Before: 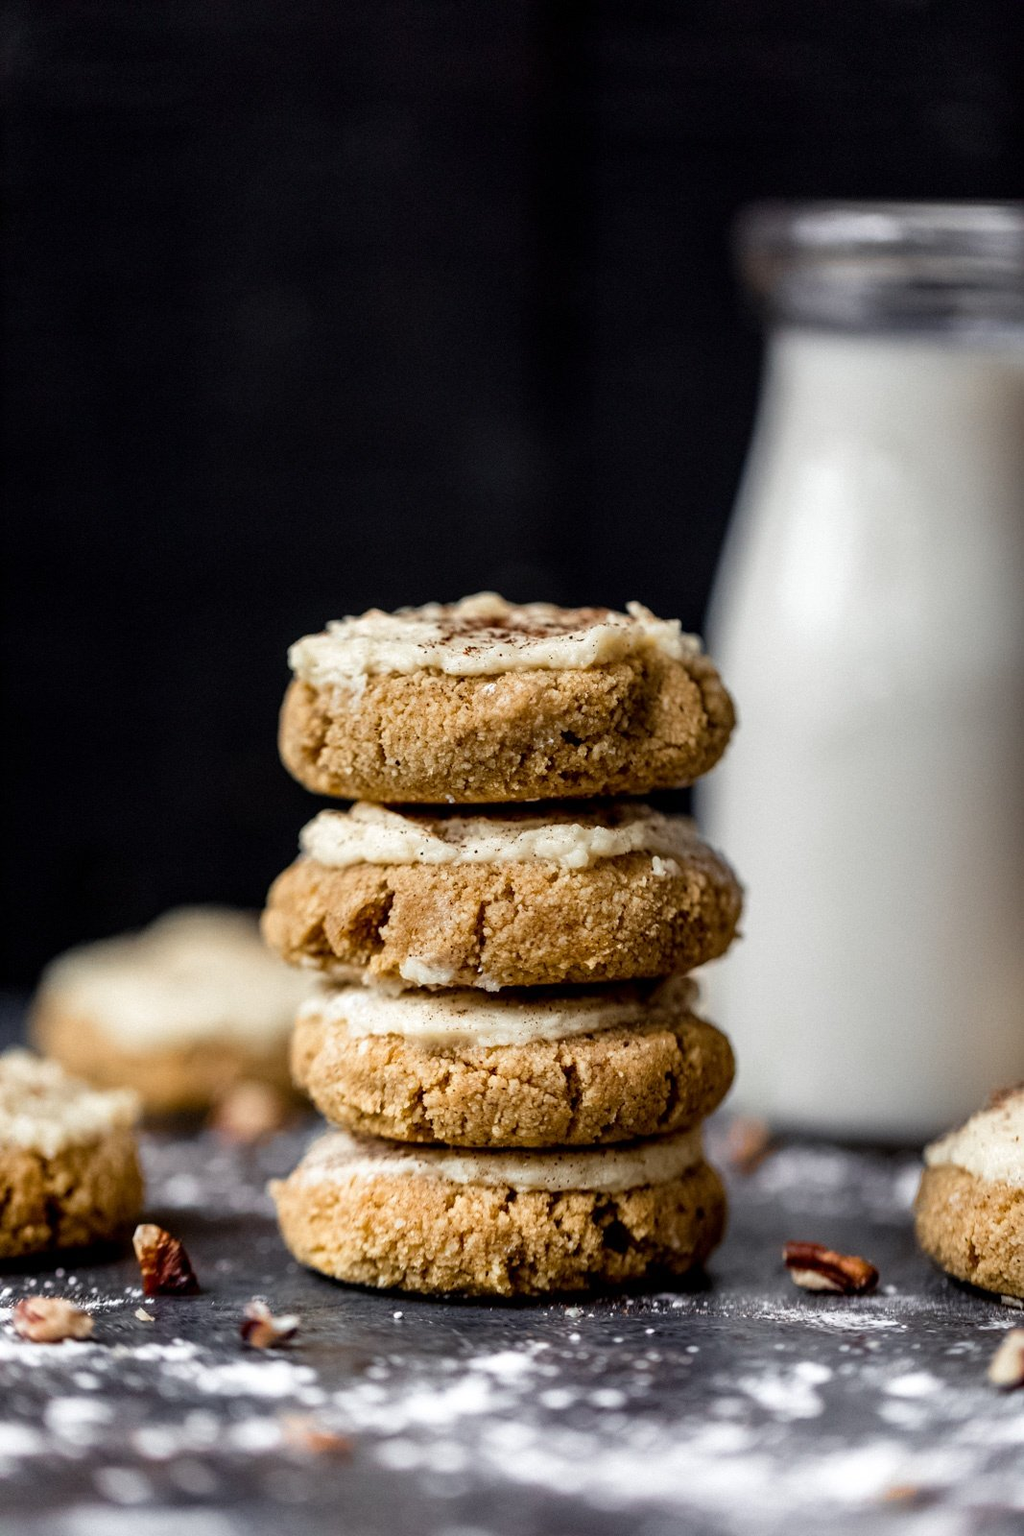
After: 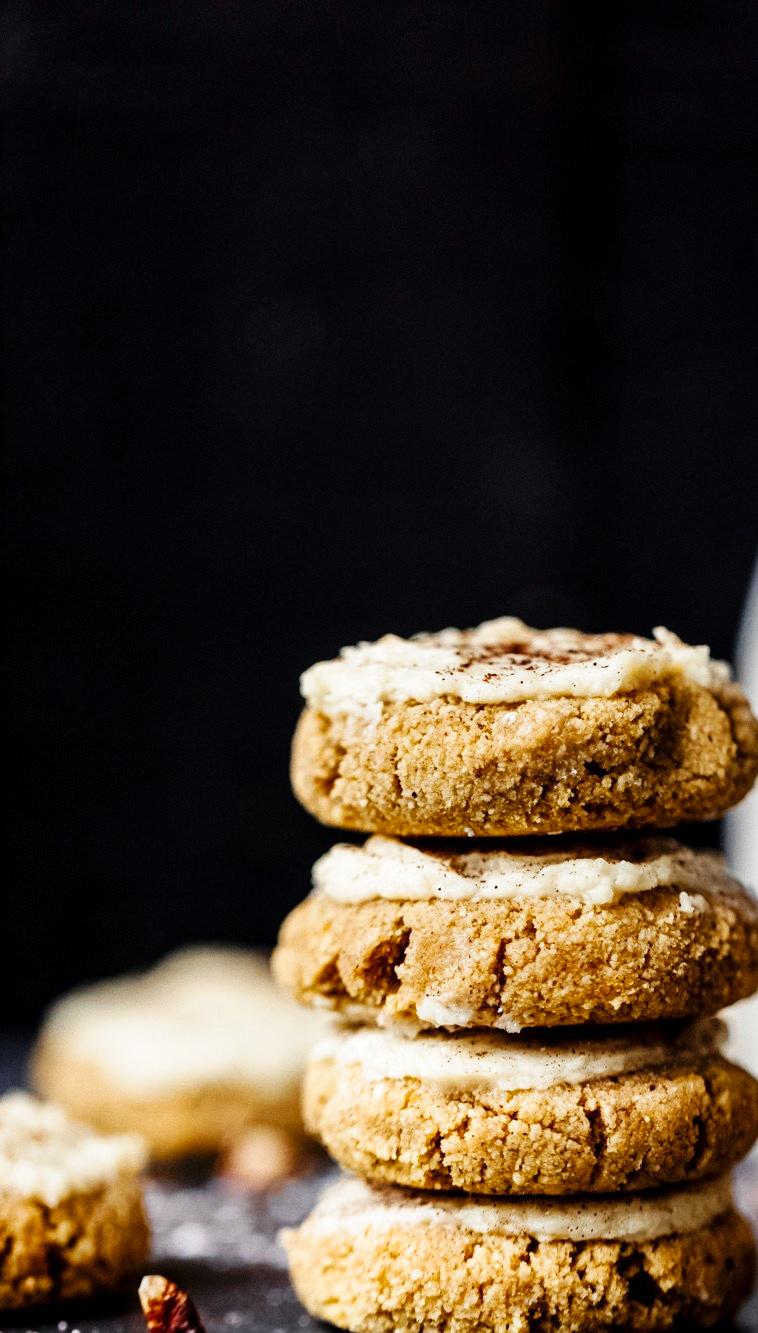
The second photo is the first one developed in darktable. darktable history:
crop: right 28.885%, bottom 16.626%
exposure: compensate exposure bias true, compensate highlight preservation false
base curve: curves: ch0 [(0, 0) (0.032, 0.025) (0.121, 0.166) (0.206, 0.329) (0.605, 0.79) (1, 1)], preserve colors none
